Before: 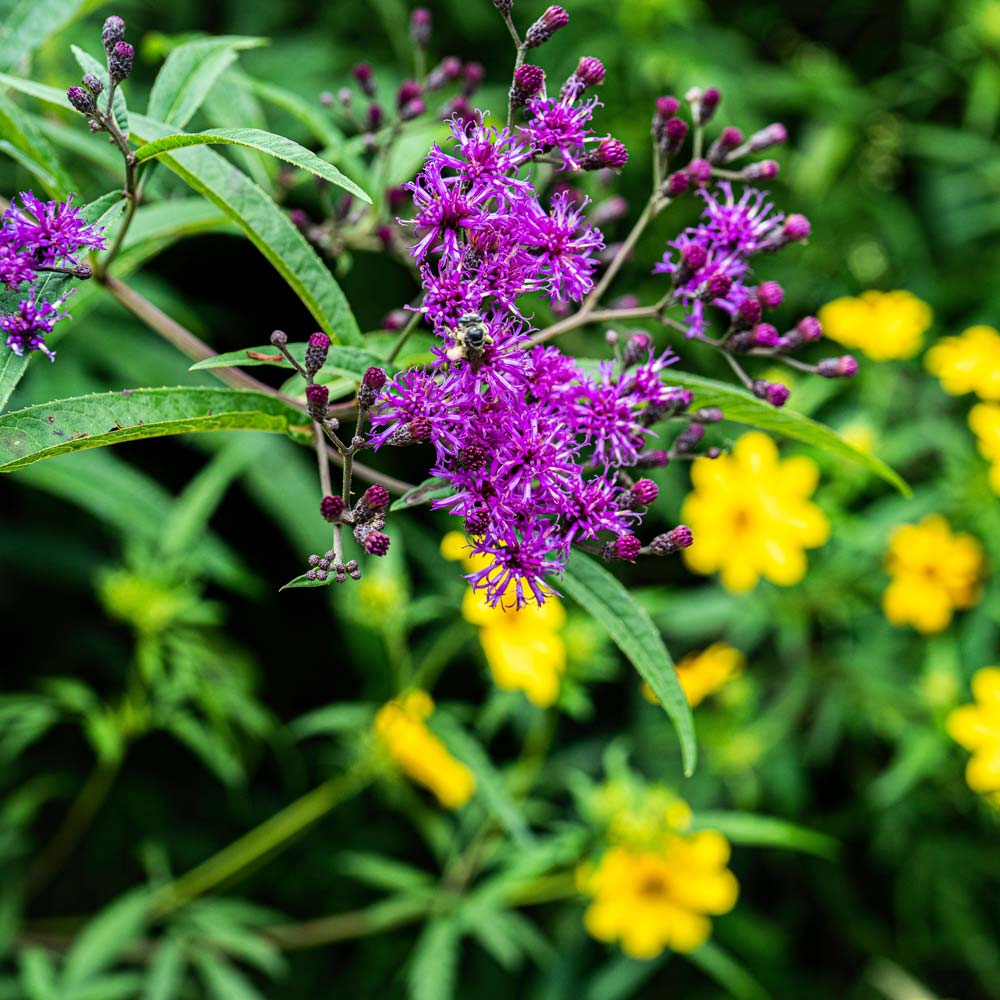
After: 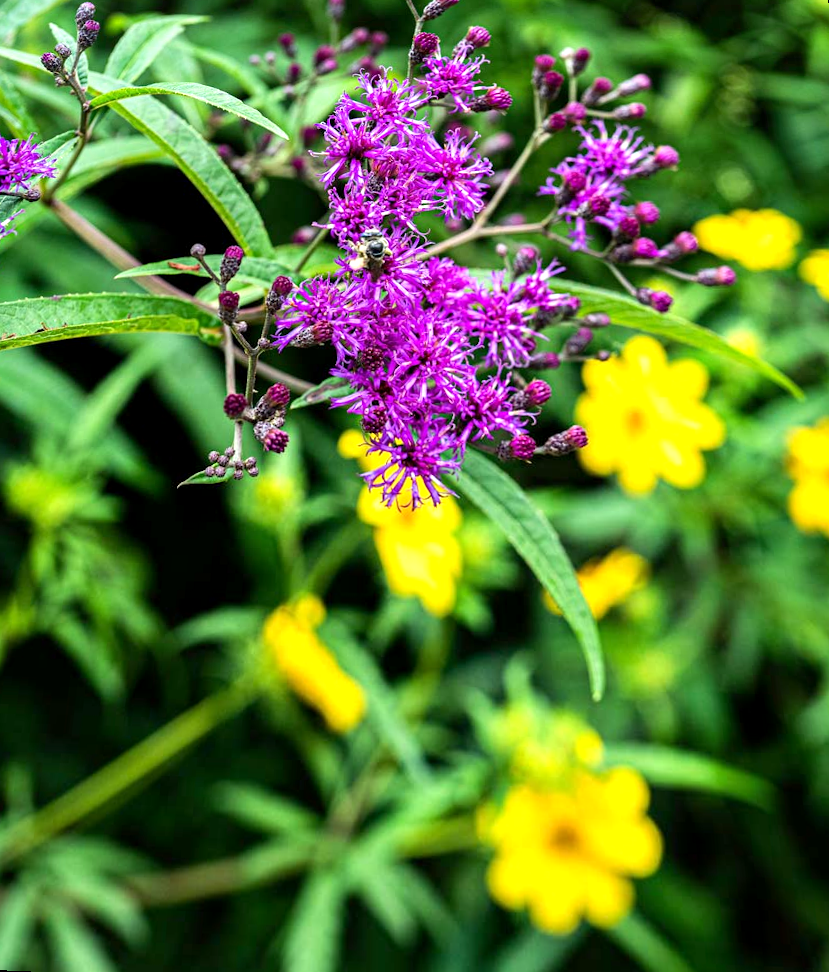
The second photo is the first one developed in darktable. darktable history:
exposure: black level correction 0.001, exposure 0.5 EV, compensate exposure bias true, compensate highlight preservation false
rotate and perspective: rotation 0.72°, lens shift (vertical) -0.352, lens shift (horizontal) -0.051, crop left 0.152, crop right 0.859, crop top 0.019, crop bottom 0.964
